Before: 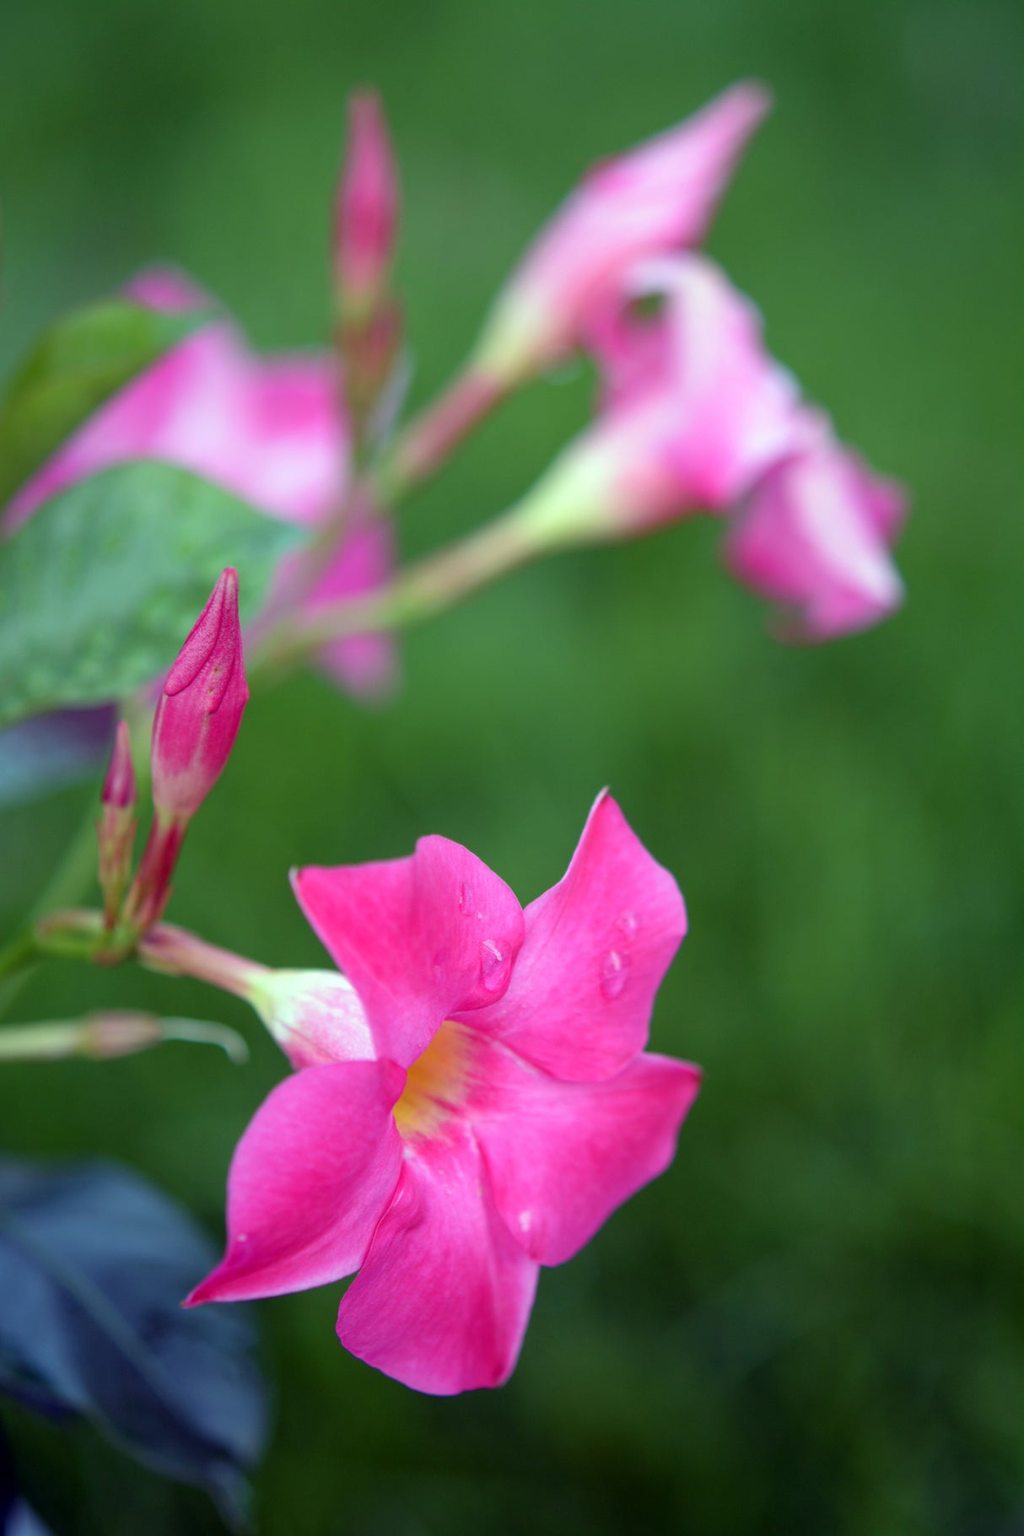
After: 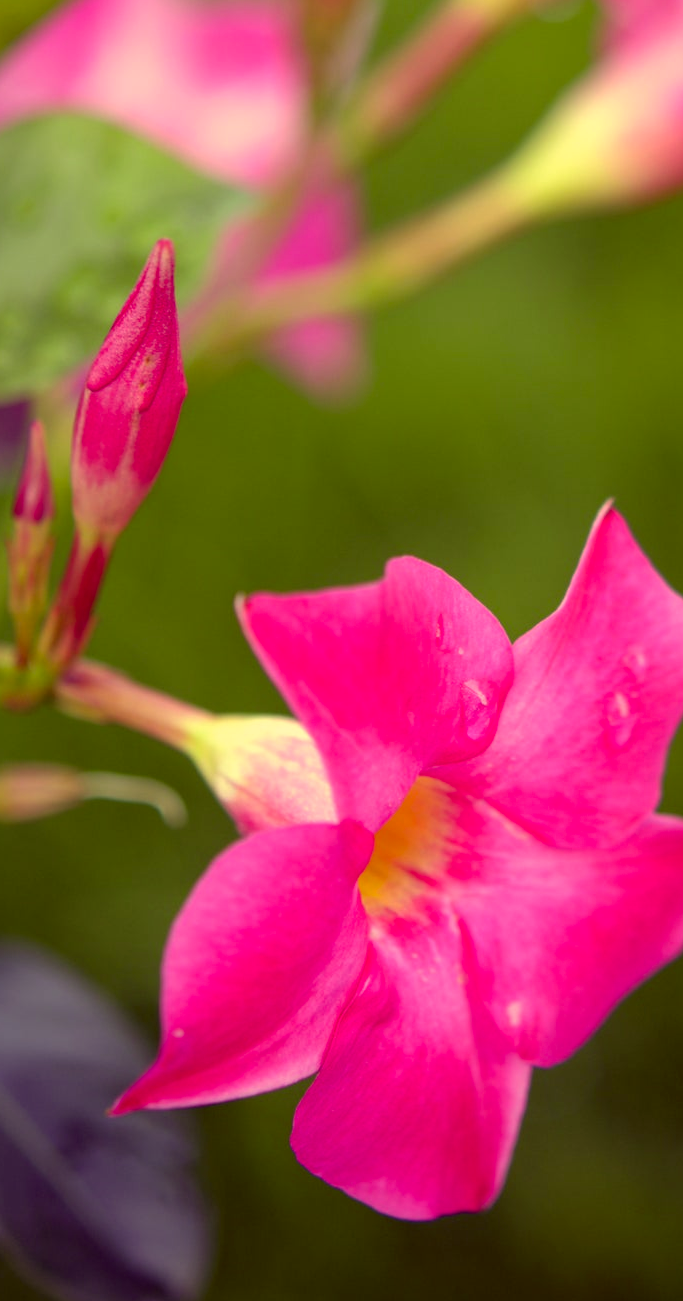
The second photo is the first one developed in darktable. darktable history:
crop: left 8.966%, top 23.852%, right 34.699%, bottom 4.703%
color correction: highlights a* 10.12, highlights b* 39.04, shadows a* 14.62, shadows b* 3.37
